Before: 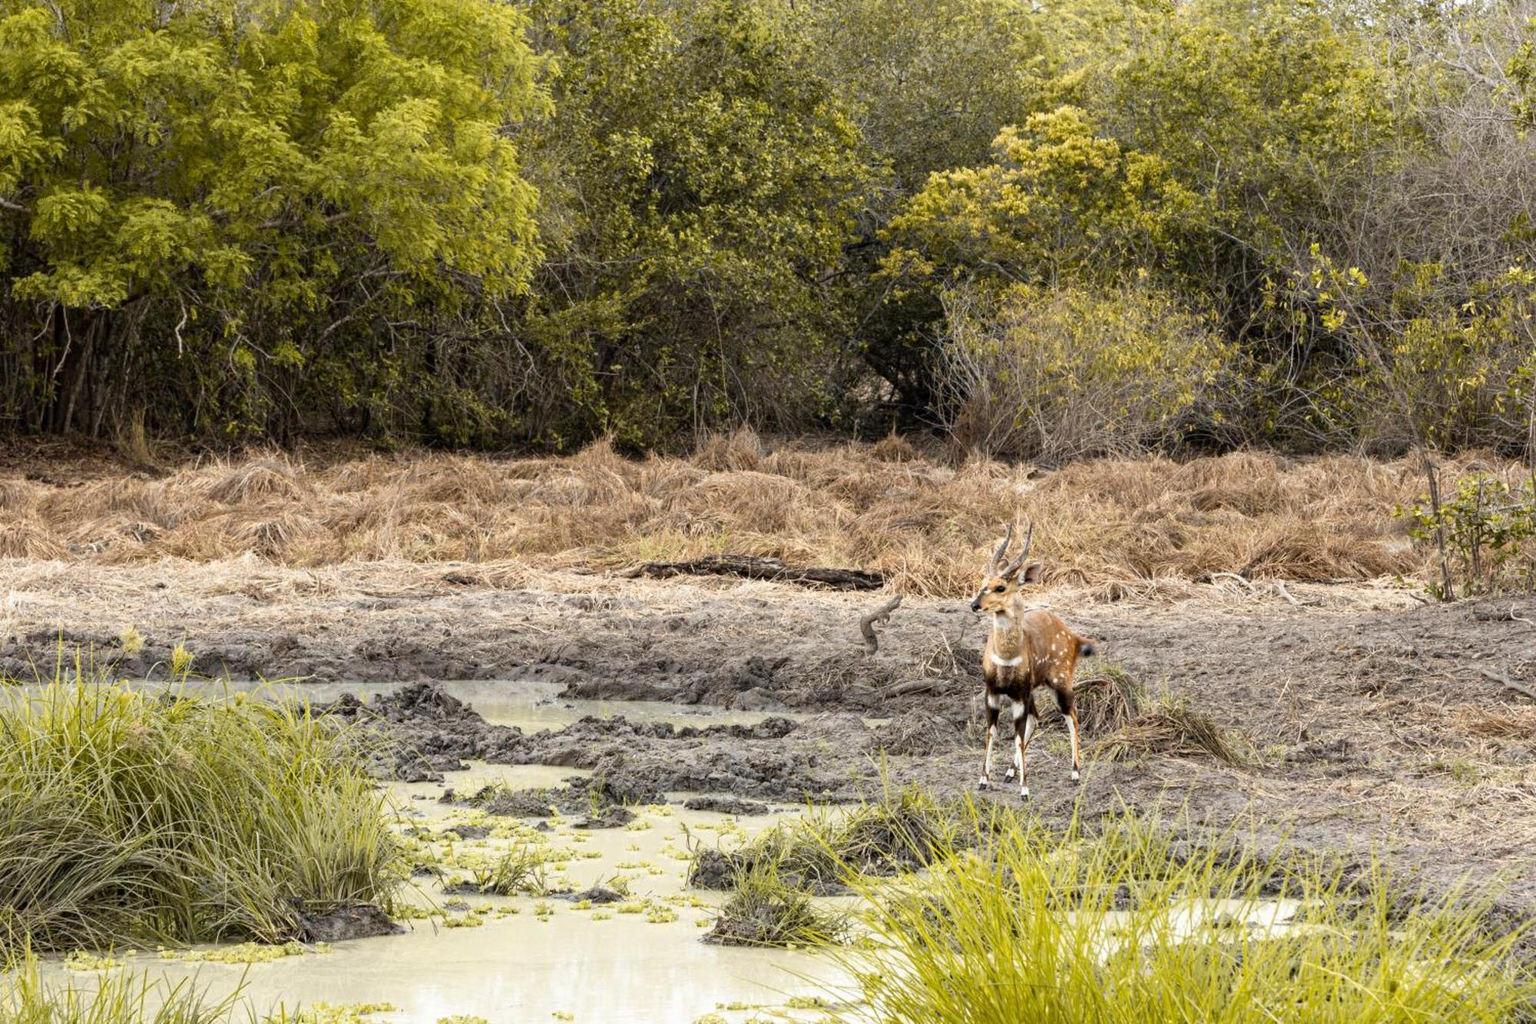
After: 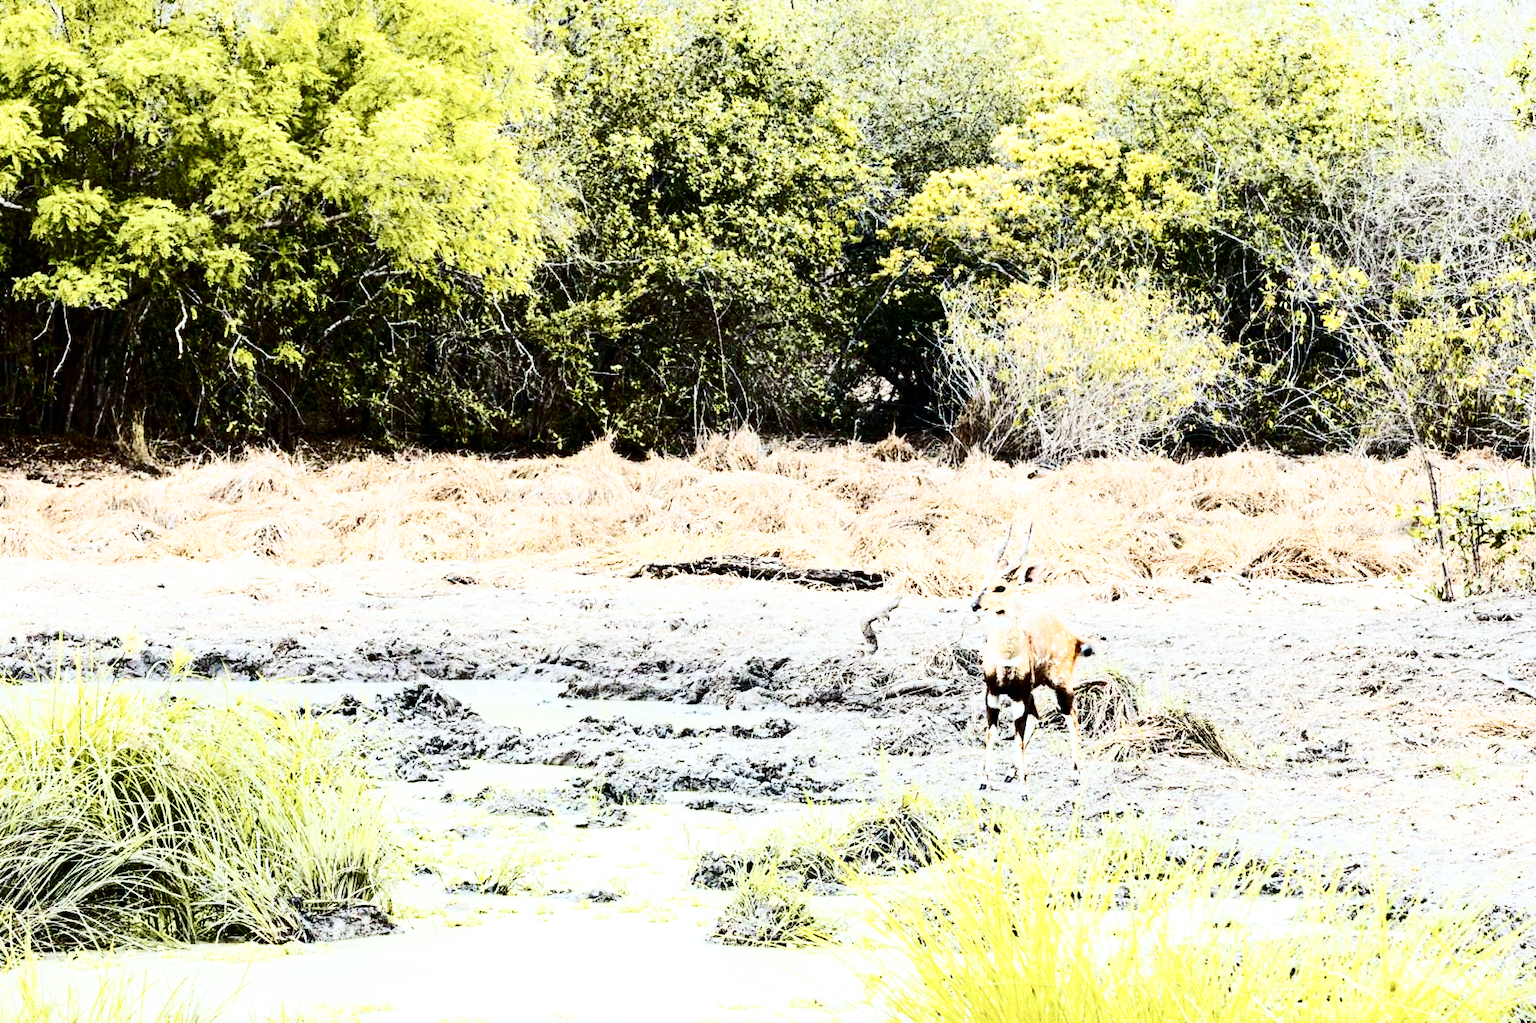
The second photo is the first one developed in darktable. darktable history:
contrast brightness saturation: contrast 0.5, saturation -0.1
base curve: curves: ch0 [(0, 0.003) (0.001, 0.002) (0.006, 0.004) (0.02, 0.022) (0.048, 0.086) (0.094, 0.234) (0.162, 0.431) (0.258, 0.629) (0.385, 0.8) (0.548, 0.918) (0.751, 0.988) (1, 1)], preserve colors none
color calibration: illuminant F (fluorescent), F source F9 (Cool White Deluxe 4150 K) – high CRI, x 0.374, y 0.373, temperature 4158.34 K
